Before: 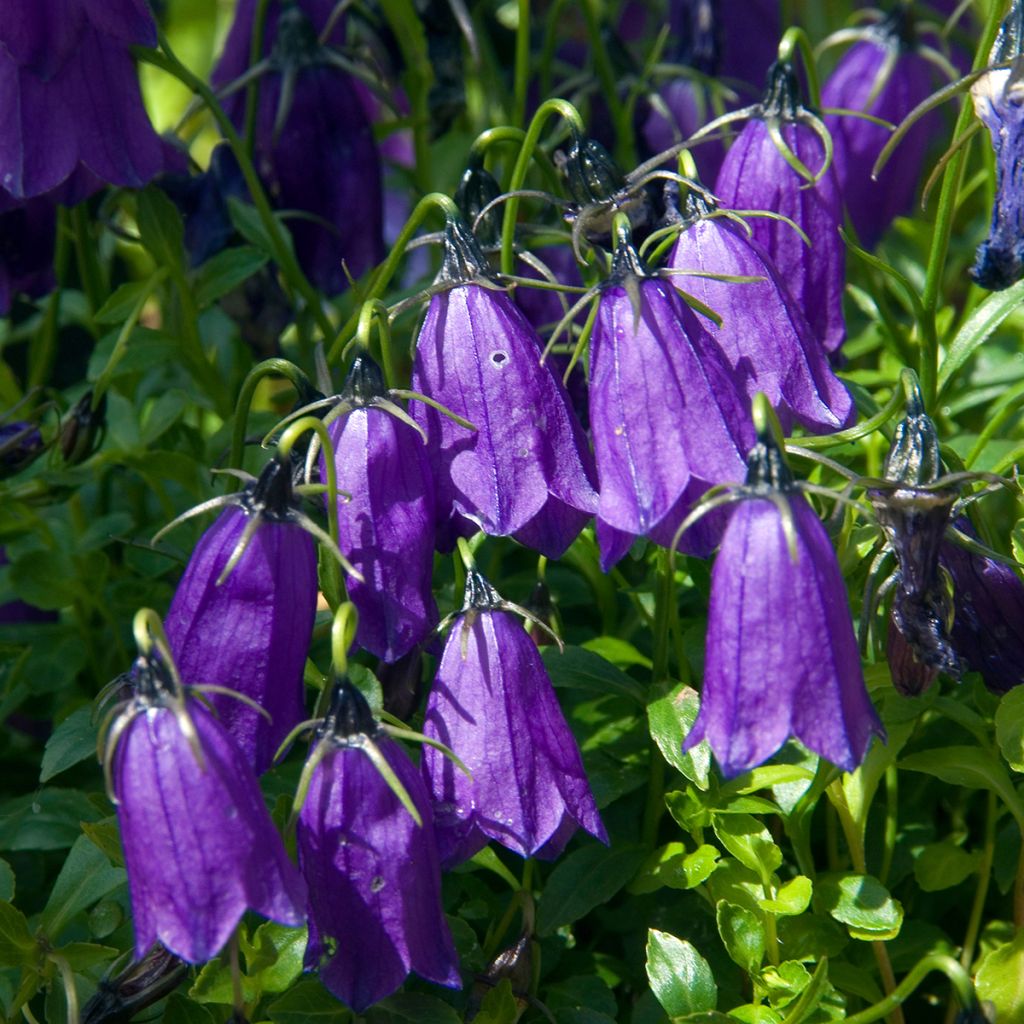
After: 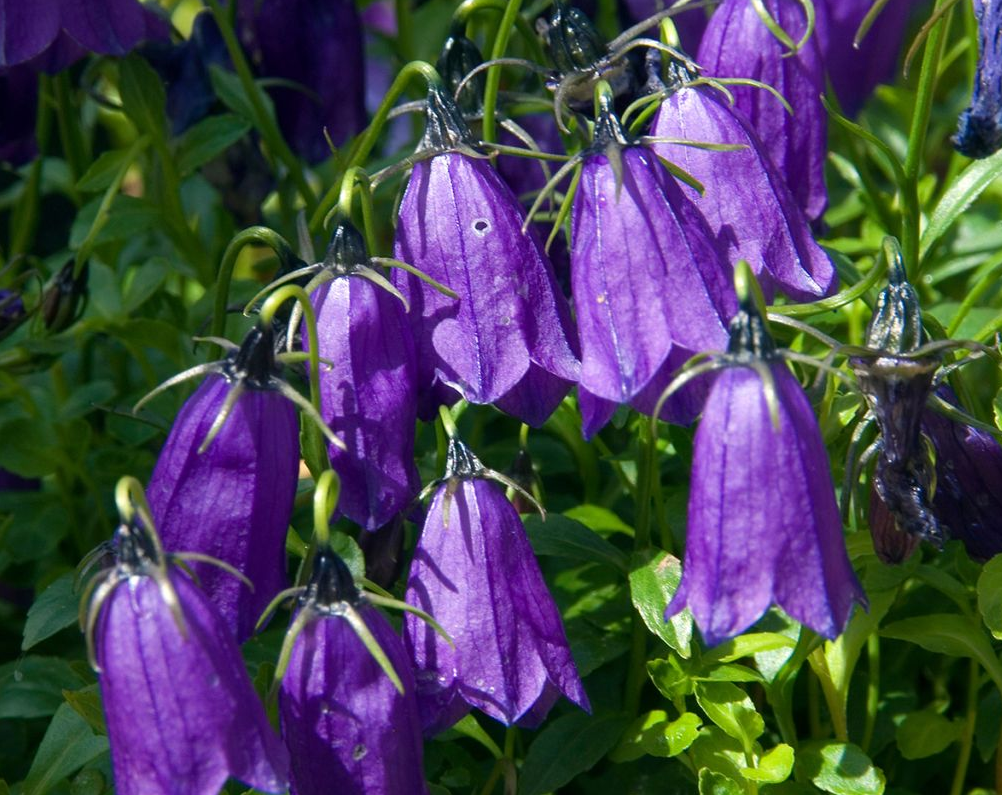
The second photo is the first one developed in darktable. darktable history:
crop and rotate: left 1.82%, top 12.963%, right 0.291%, bottom 9.33%
